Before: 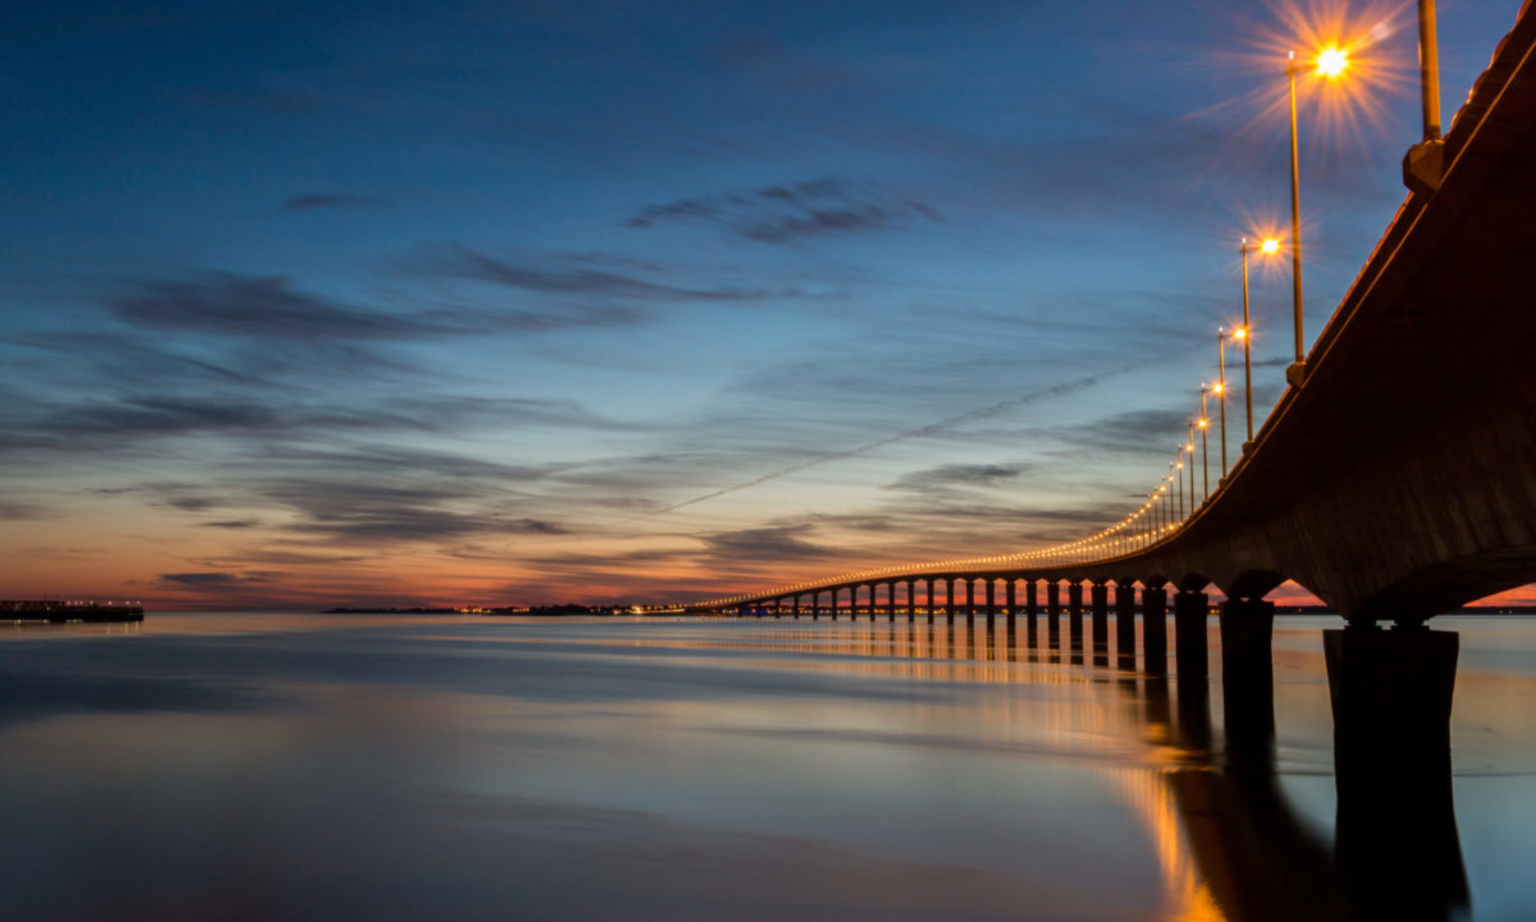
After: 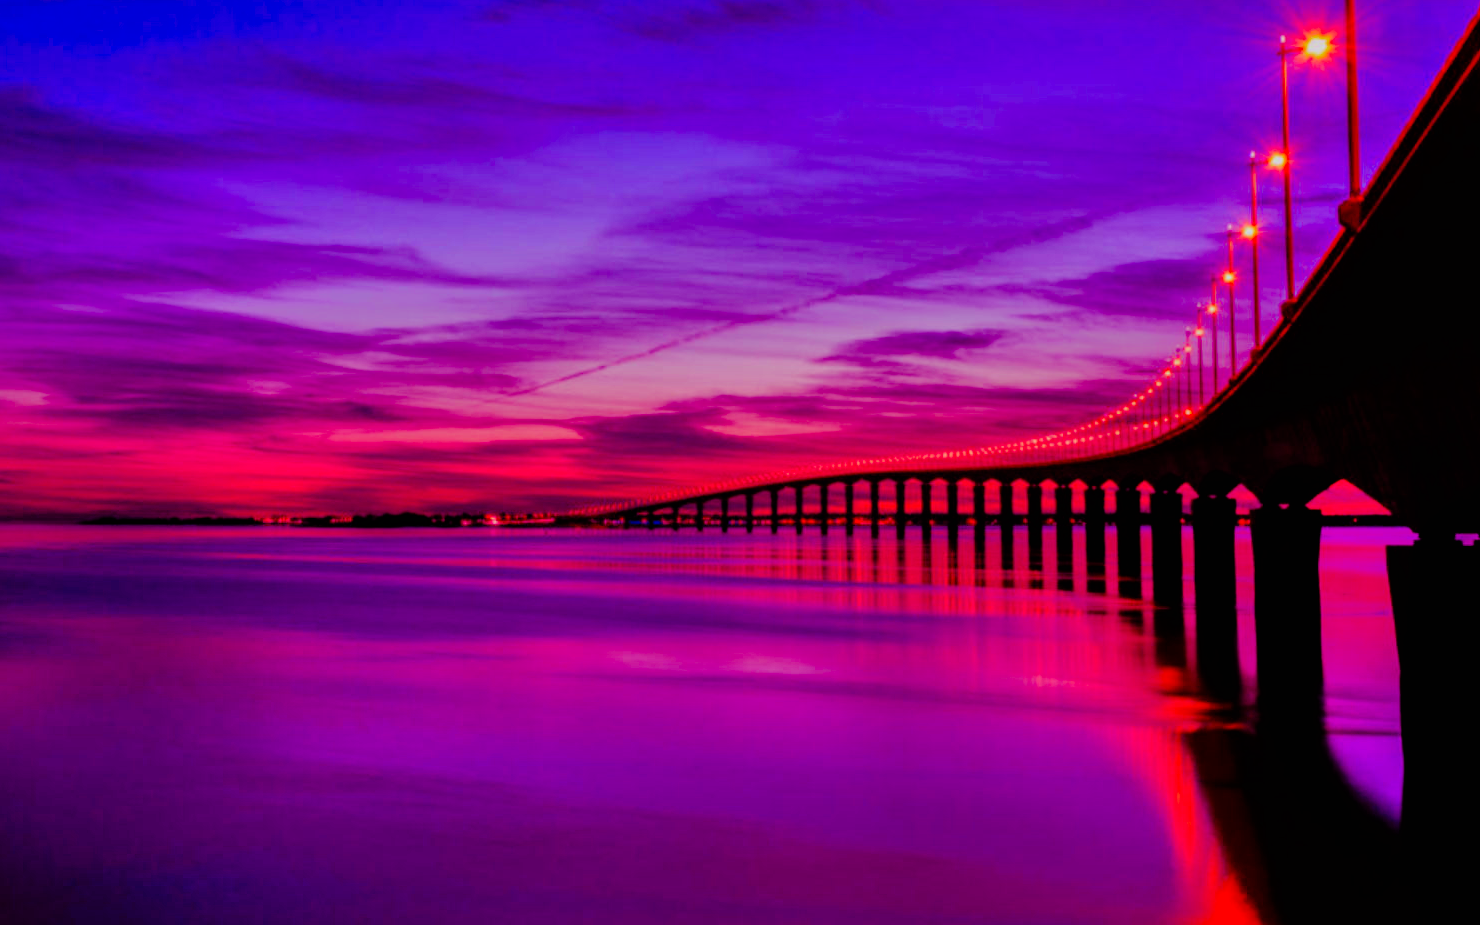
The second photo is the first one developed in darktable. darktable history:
color balance: mode lift, gamma, gain (sRGB), lift [1, 1, 0.101, 1]
crop: left 16.871%, top 22.857%, right 9.116%
color correction: saturation 1.32
filmic rgb: black relative exposure -5.83 EV, white relative exposure 3.4 EV, hardness 3.68
shadows and highlights: on, module defaults
